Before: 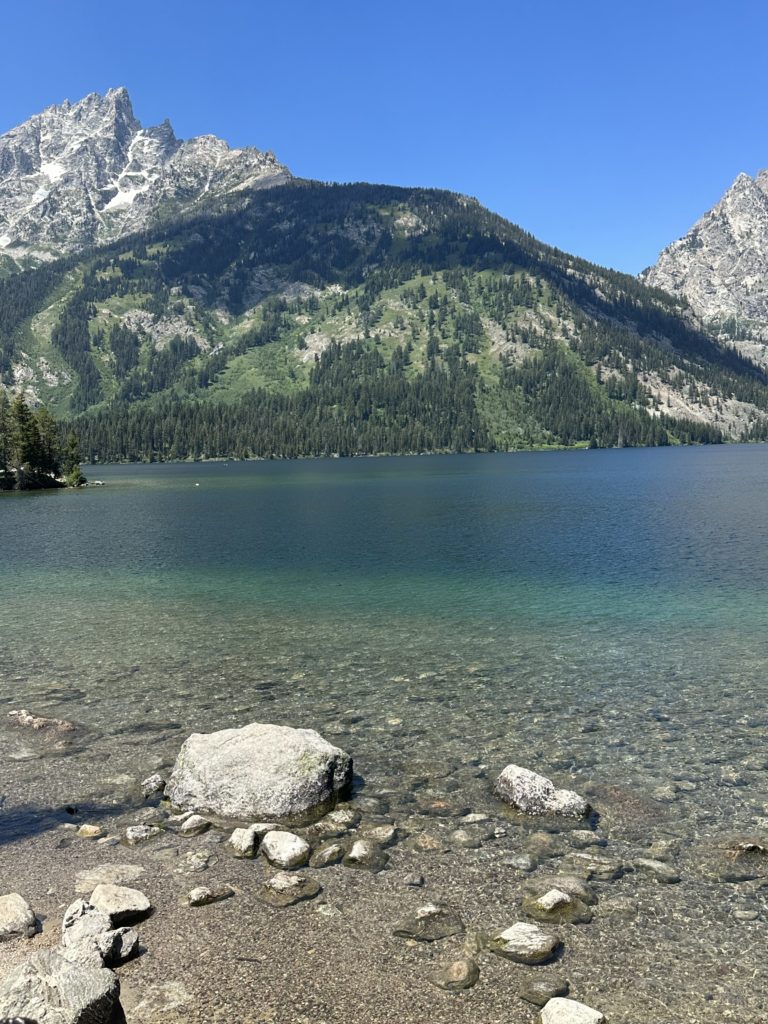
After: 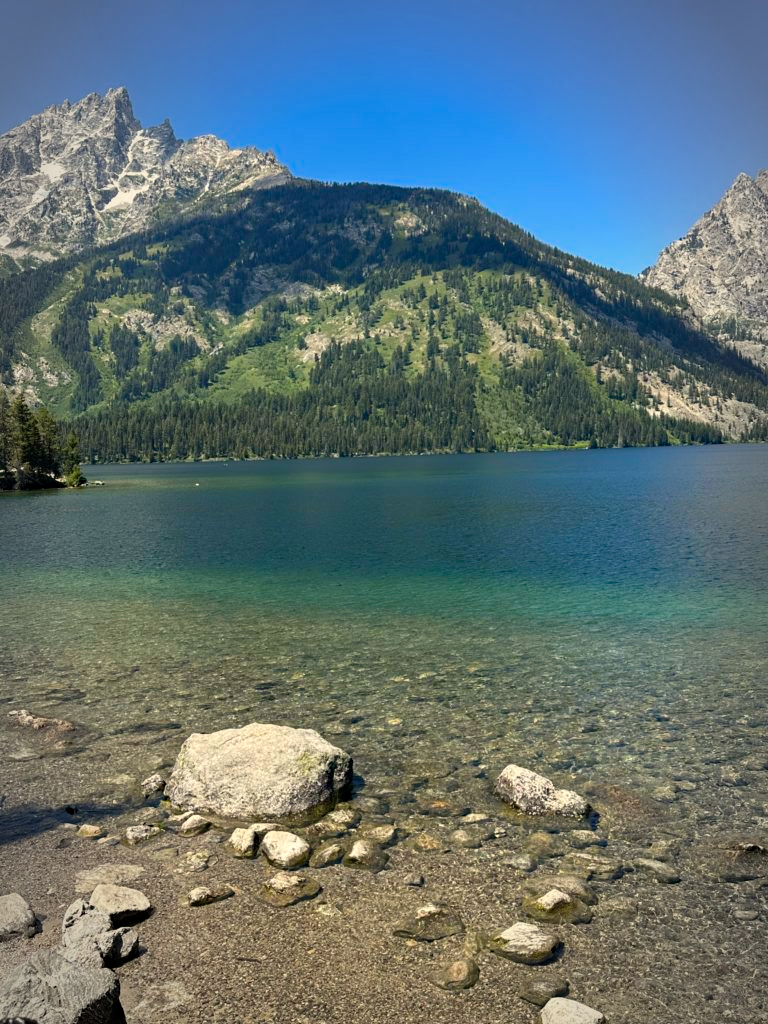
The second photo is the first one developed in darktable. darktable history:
haze removal: compatibility mode true, adaptive false
vignetting: automatic ratio true
color balance rgb: perceptual saturation grading › global saturation 25%, global vibrance 20%
white balance: red 1.045, blue 0.932
